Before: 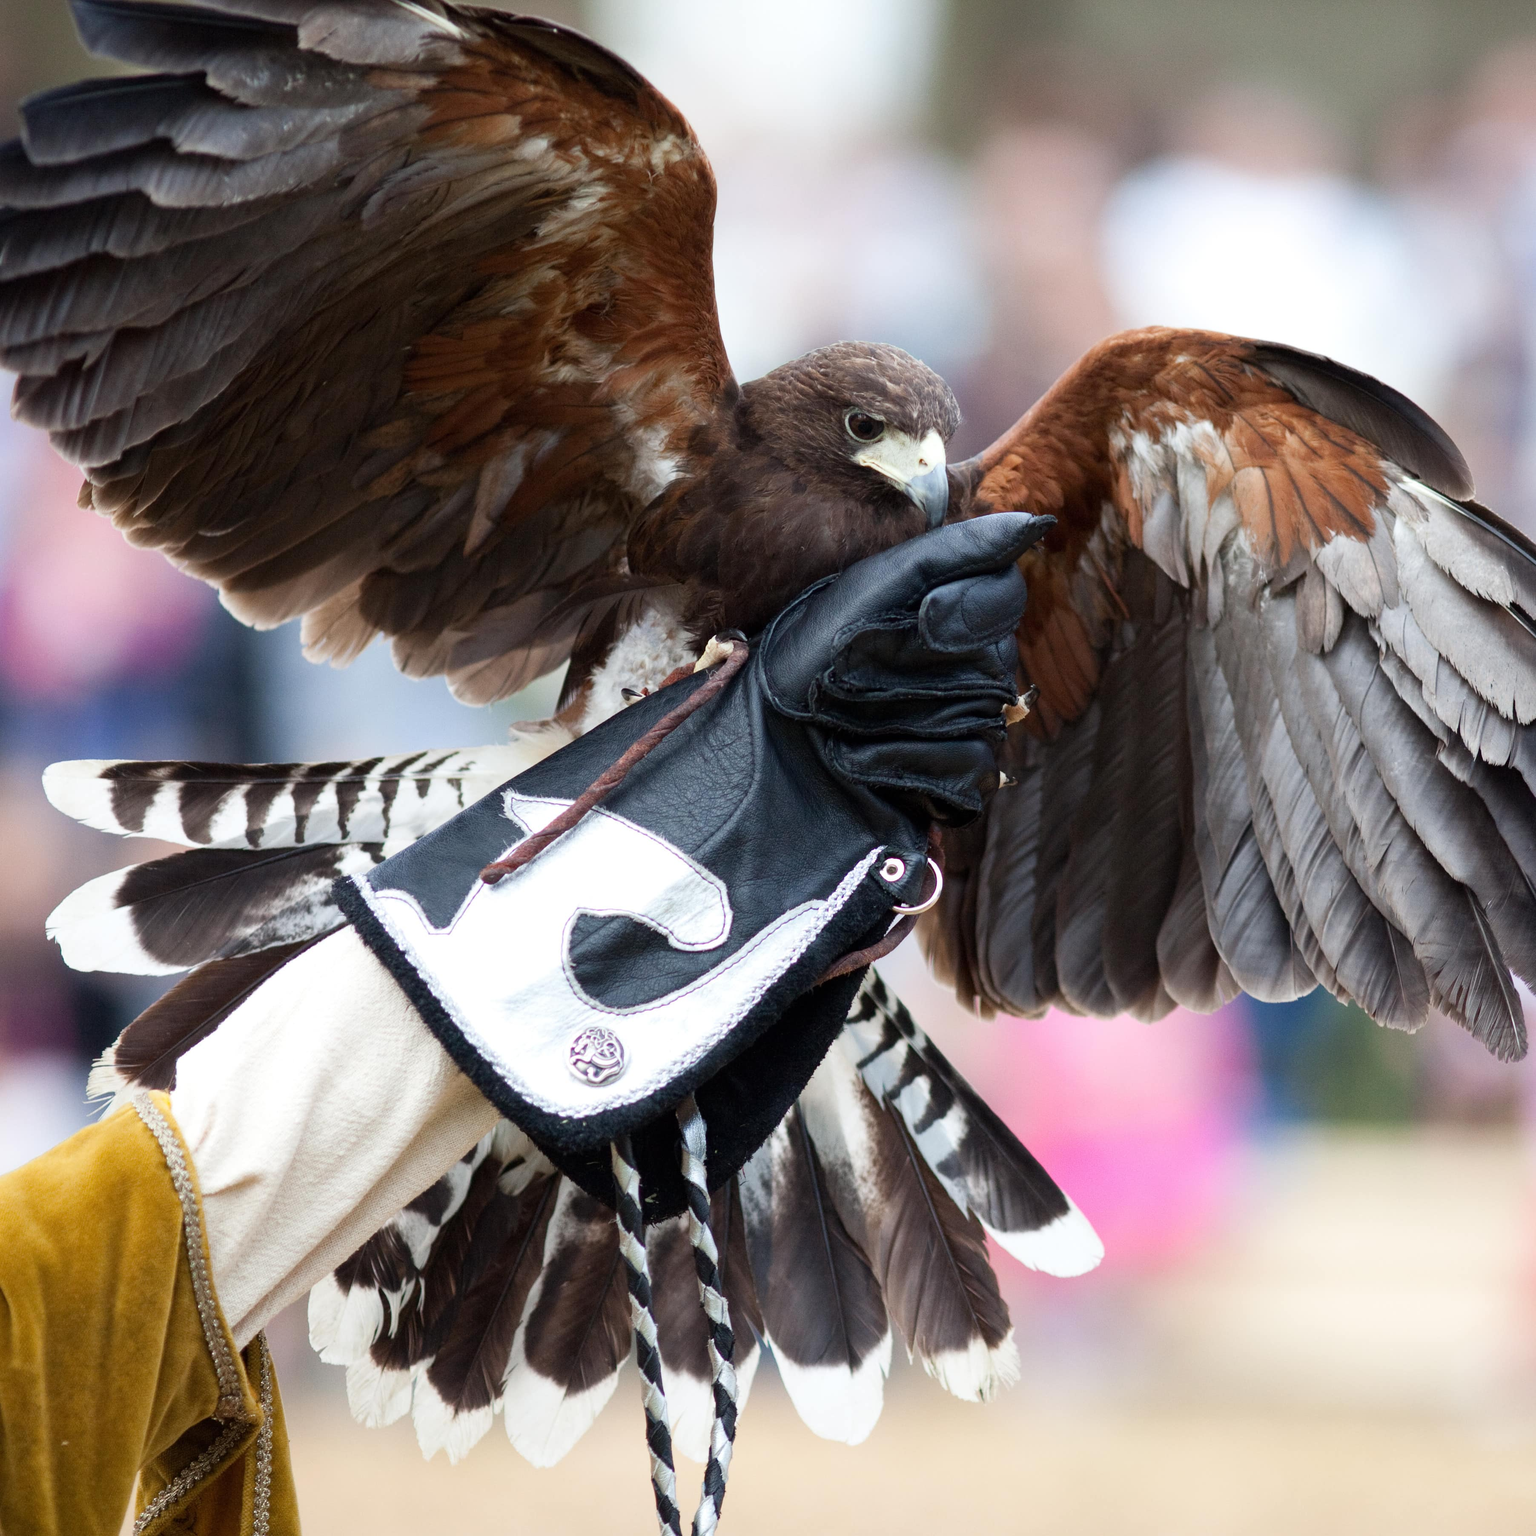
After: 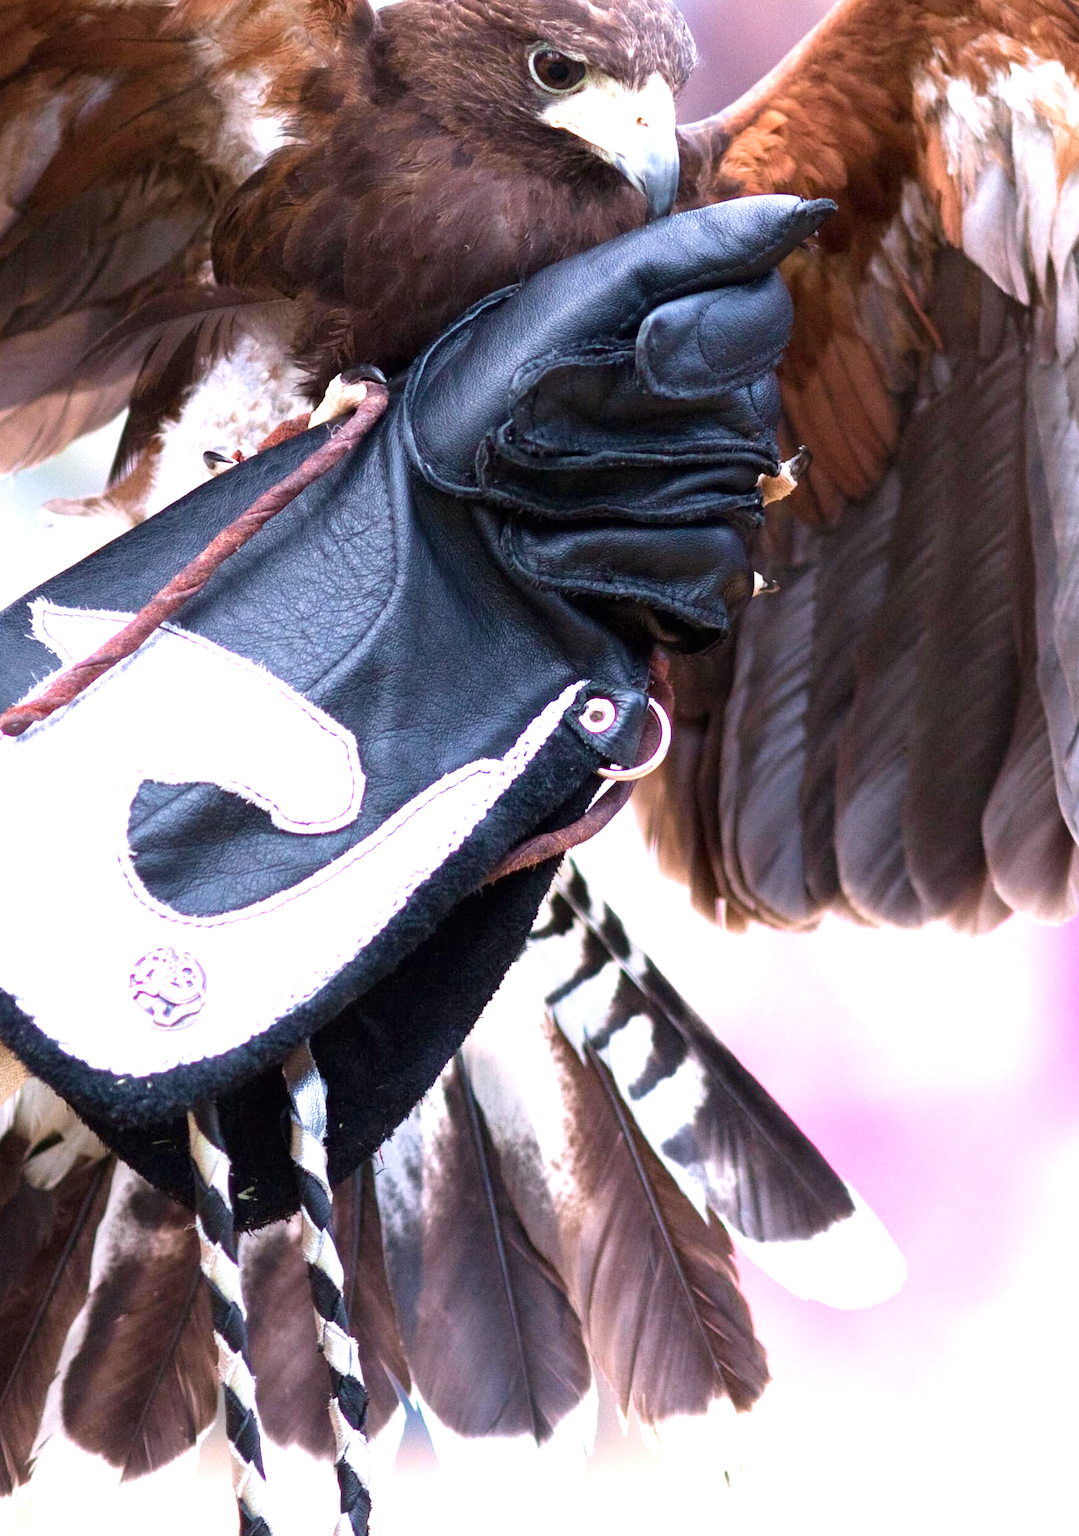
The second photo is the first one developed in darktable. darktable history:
velvia: on, module defaults
white balance: red 1.05, blue 1.072
crop: left 31.379%, top 24.658%, right 20.326%, bottom 6.628%
exposure: exposure 1 EV, compensate highlight preservation false
